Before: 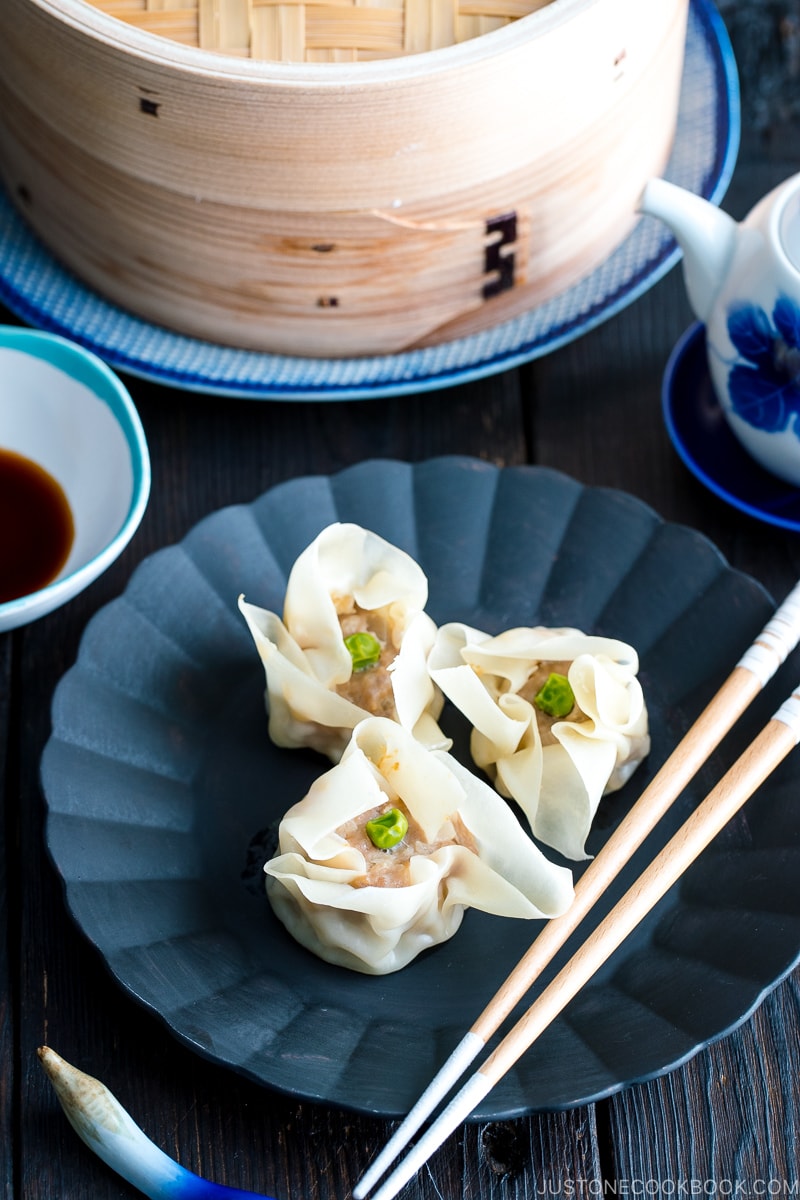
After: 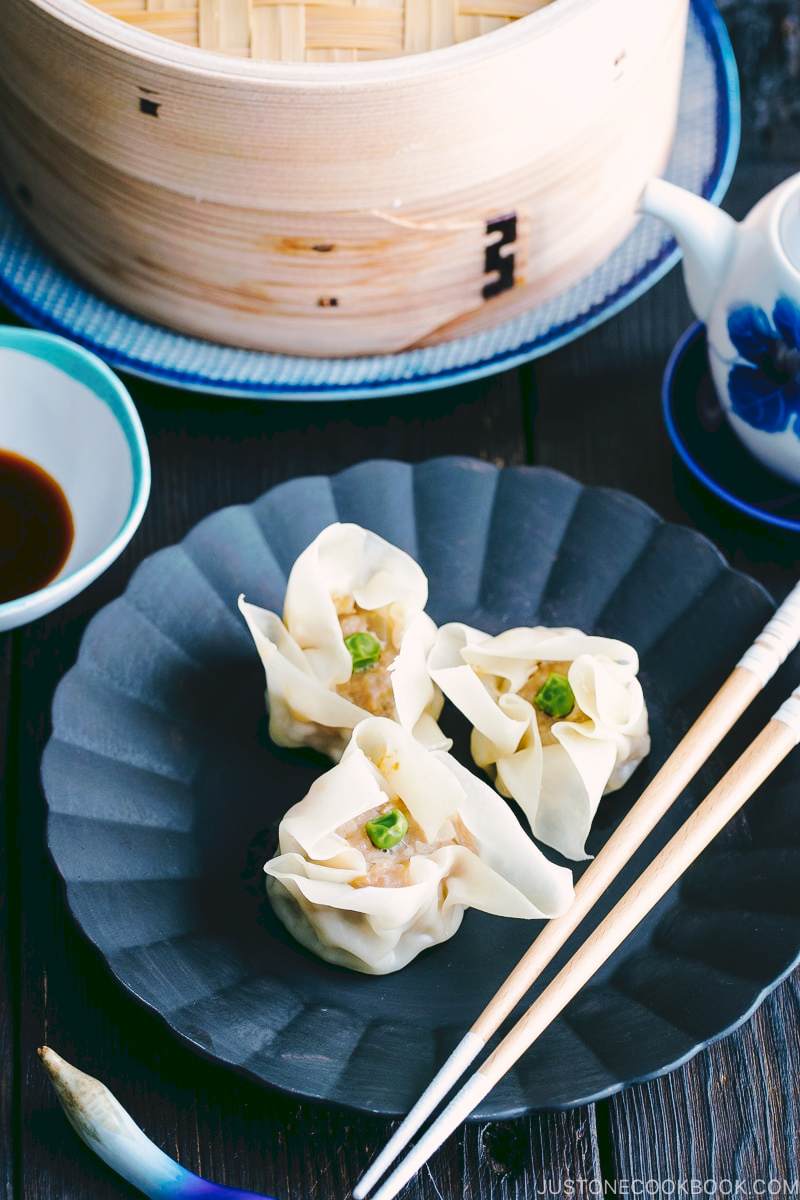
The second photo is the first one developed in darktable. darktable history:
tone curve: curves: ch0 [(0, 0) (0.003, 0.076) (0.011, 0.081) (0.025, 0.084) (0.044, 0.092) (0.069, 0.1) (0.1, 0.117) (0.136, 0.144) (0.177, 0.186) (0.224, 0.237) (0.277, 0.306) (0.335, 0.39) (0.399, 0.494) (0.468, 0.574) (0.543, 0.666) (0.623, 0.722) (0.709, 0.79) (0.801, 0.855) (0.898, 0.926) (1, 1)], preserve colors none
color look up table: target L [96.16, 91.66, 88.54, 82.46, 68.8, 59.36, 53.57, 55.19, 41.74, 57.71, 30.26, 30.03, 6.835, 200.37, 80.67, 77.72, 72.47, 71.58, 68.31, 65.96, 53.31, 49.31, 48.08, 45.85, 30.91, 30.85, 22.99, 17.86, 87.9, 74.1, 65.96, 66.04, 56.78, 51.36, 45.89, 42.46, 43.58, 36.22, 13.37, 2.116, 95.34, 87.5, 80.51, 77.34, 67.84, 58.93, 50.61, 37.16, 40.48], target a [-2.143, -20.55, -22.9, -40.26, -52.48, -30.27, -51.28, -20.8, -33.97, -46.97, -26.53, -10.37, -21.72, 0, 8.289, -0.141, 28.23, 38.34, 6.685, 41.62, 20.72, 68.96, 40.34, 58.77, 6.011, 43.89, 39.4, 27.48, 17.89, 51.39, 61.1, 73.2, 78.12, 51.36, 71.23, 38.59, 64.23, 17.51, 22.17, -3.72, -0.495, -54.61, -34.61, -33.41, -7.847, -25.62, -3.955, -11.38, -22.48], target b [13.35, 46.25, 5.262, 28.46, 21.62, 44.92, 34.45, 25.86, 26.94, 9.785, 21.15, 34.01, 10.96, 0, 40.93, 76.67, 72.25, 16.05, 10.19, 47.44, 30.77, 58.55, 50.55, 31.85, 3.647, 52.26, 5.141, 30.09, -15.34, -36.77, -6.942, -51.55, -33.19, -36.81, -6.863, -13.85, -55.65, -66.44, -41.33, -16.04, 0.42, -13.27, -25.56, -0.102, -22.73, -33.37, -46.32, -19.62, -3.631], num patches 49
